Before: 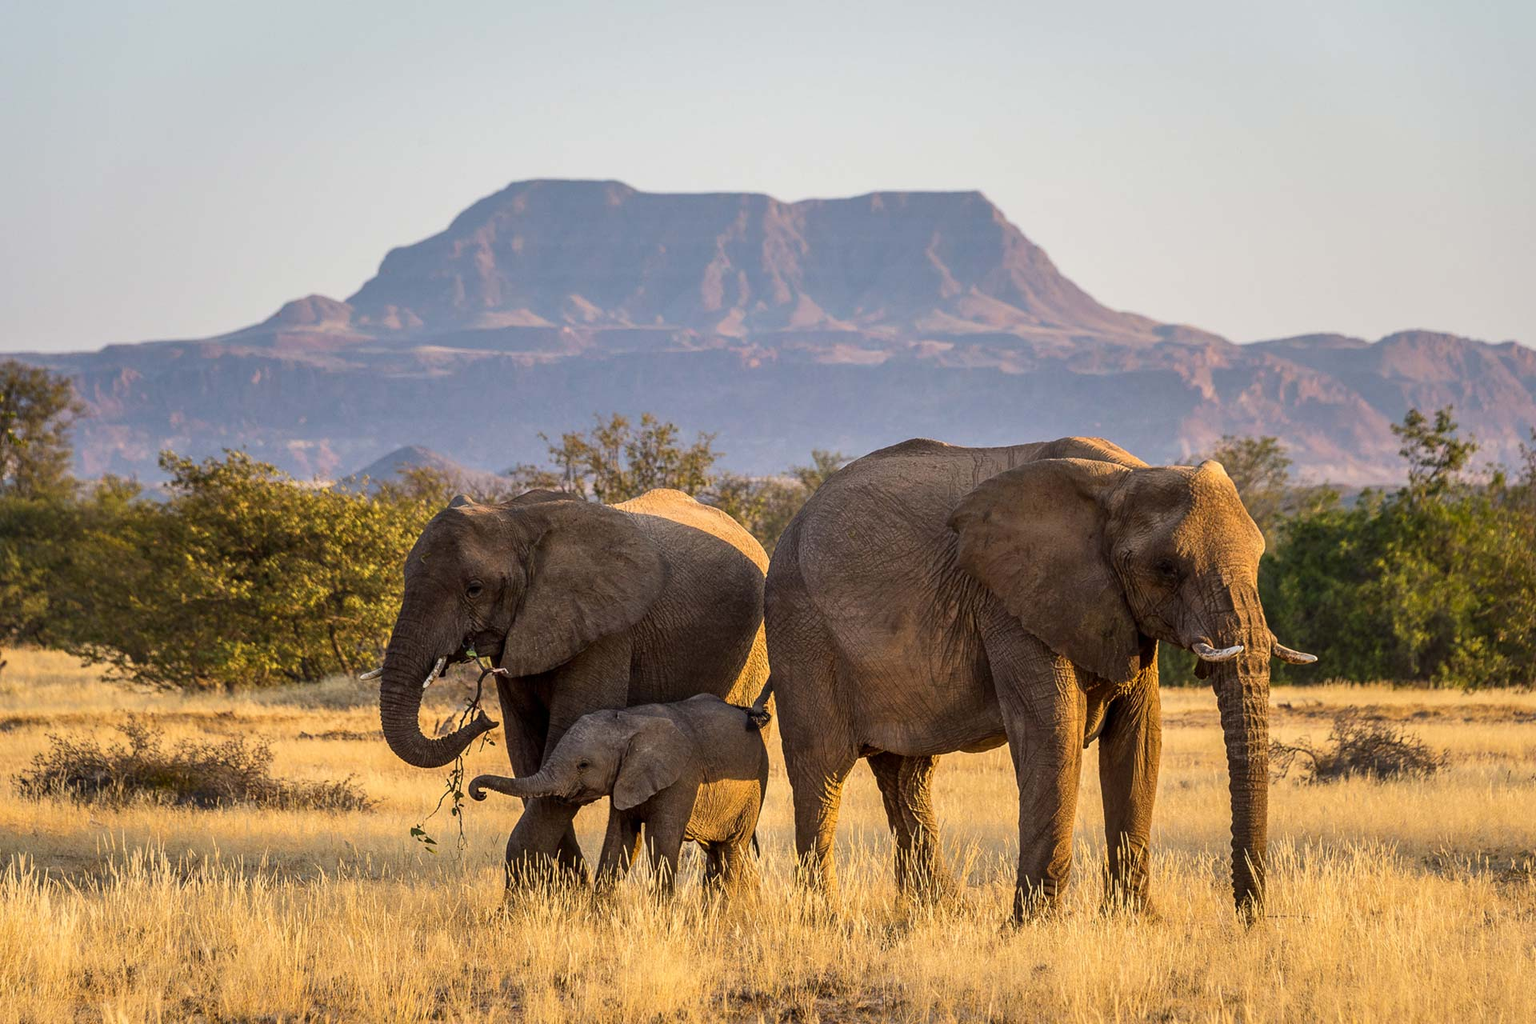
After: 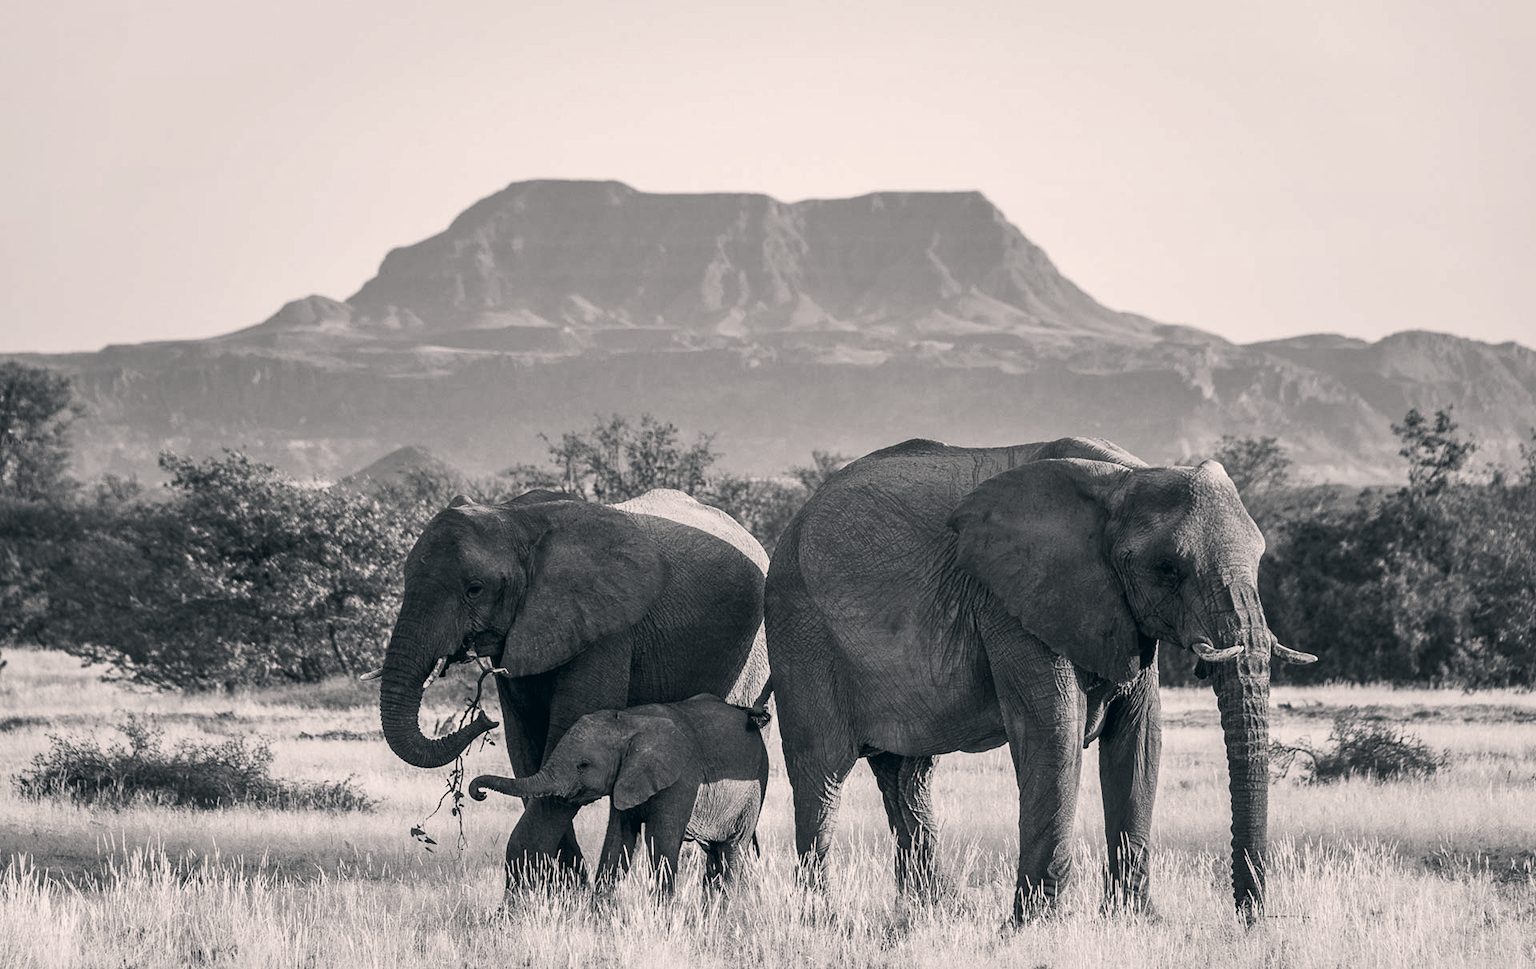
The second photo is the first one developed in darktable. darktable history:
crop and rotate: top 0.008%, bottom 5.256%
color correction: highlights a* 5.36, highlights b* 5.29, shadows a* -4.1, shadows b* -4.98
tone curve: curves: ch0 [(0, 0) (0.003, 0.014) (0.011, 0.019) (0.025, 0.028) (0.044, 0.044) (0.069, 0.069) (0.1, 0.1) (0.136, 0.131) (0.177, 0.168) (0.224, 0.206) (0.277, 0.255) (0.335, 0.309) (0.399, 0.374) (0.468, 0.452) (0.543, 0.535) (0.623, 0.623) (0.709, 0.72) (0.801, 0.815) (0.898, 0.898) (1, 1)], preserve colors none
exposure: black level correction 0, exposure 0.199 EV, compensate highlight preservation false
contrast brightness saturation: saturation -0.997
